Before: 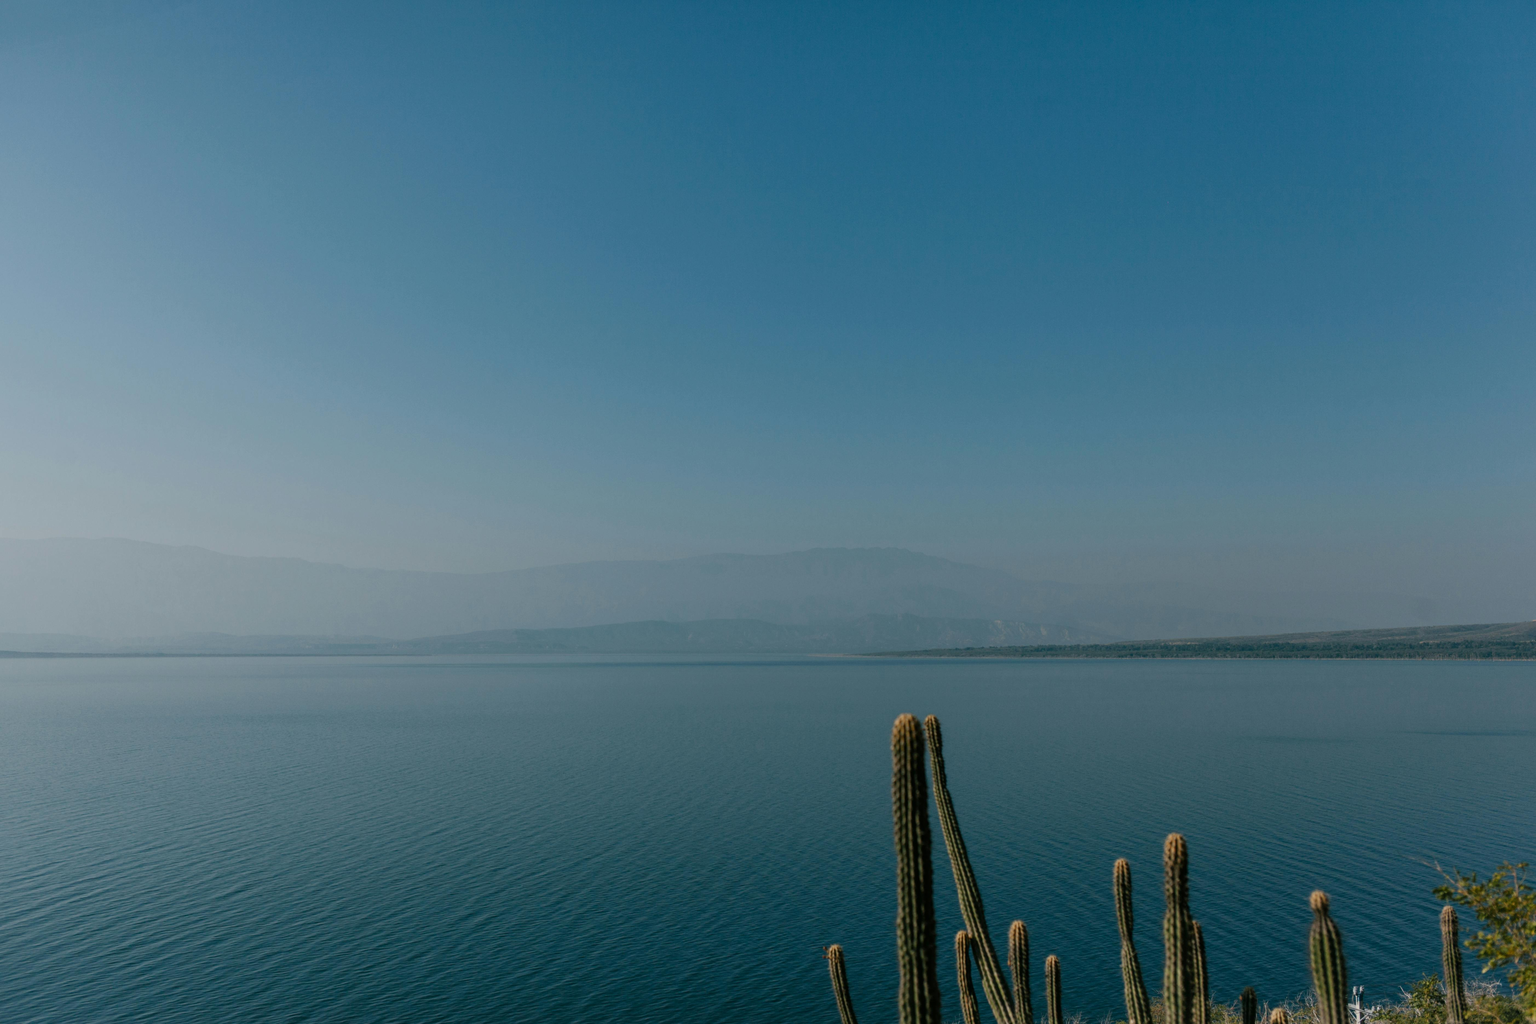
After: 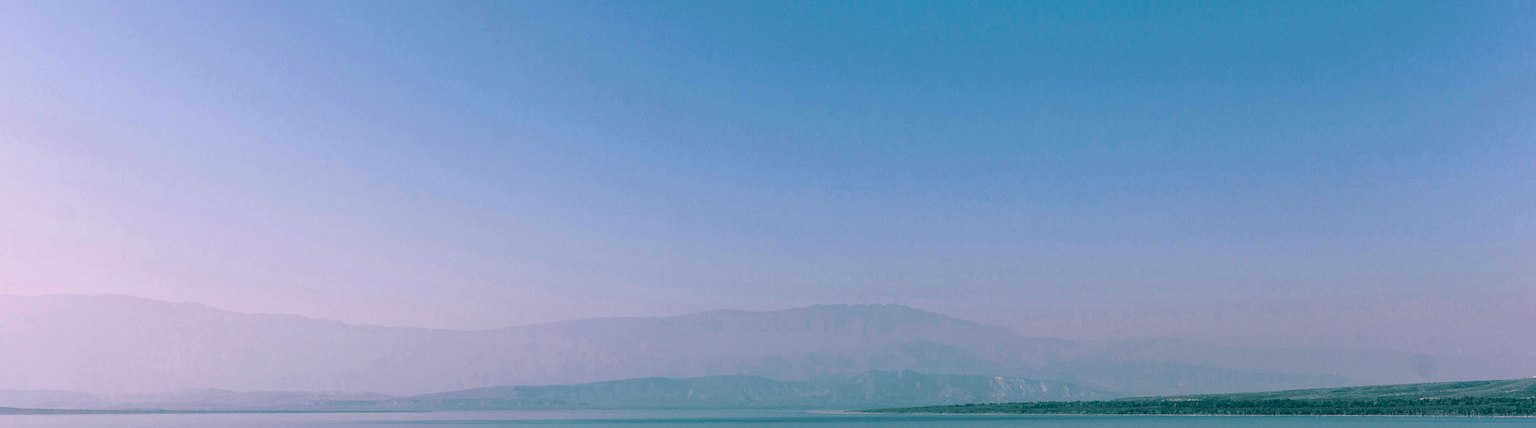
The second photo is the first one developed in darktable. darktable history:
local contrast: highlights 61%, detail 143%, midtone range 0.428
contrast brightness saturation: contrast 0.2, brightness 0.16, saturation 0.22
white balance: red 1.188, blue 1.11
sharpen: on, module defaults
color zones: curves: ch1 [(0, 0.708) (0.088, 0.648) (0.245, 0.187) (0.429, 0.326) (0.571, 0.498) (0.714, 0.5) (0.857, 0.5) (1, 0.708)]
crop and rotate: top 23.84%, bottom 34.294%
split-toning: shadows › hue 186.43°, highlights › hue 49.29°, compress 30.29%
